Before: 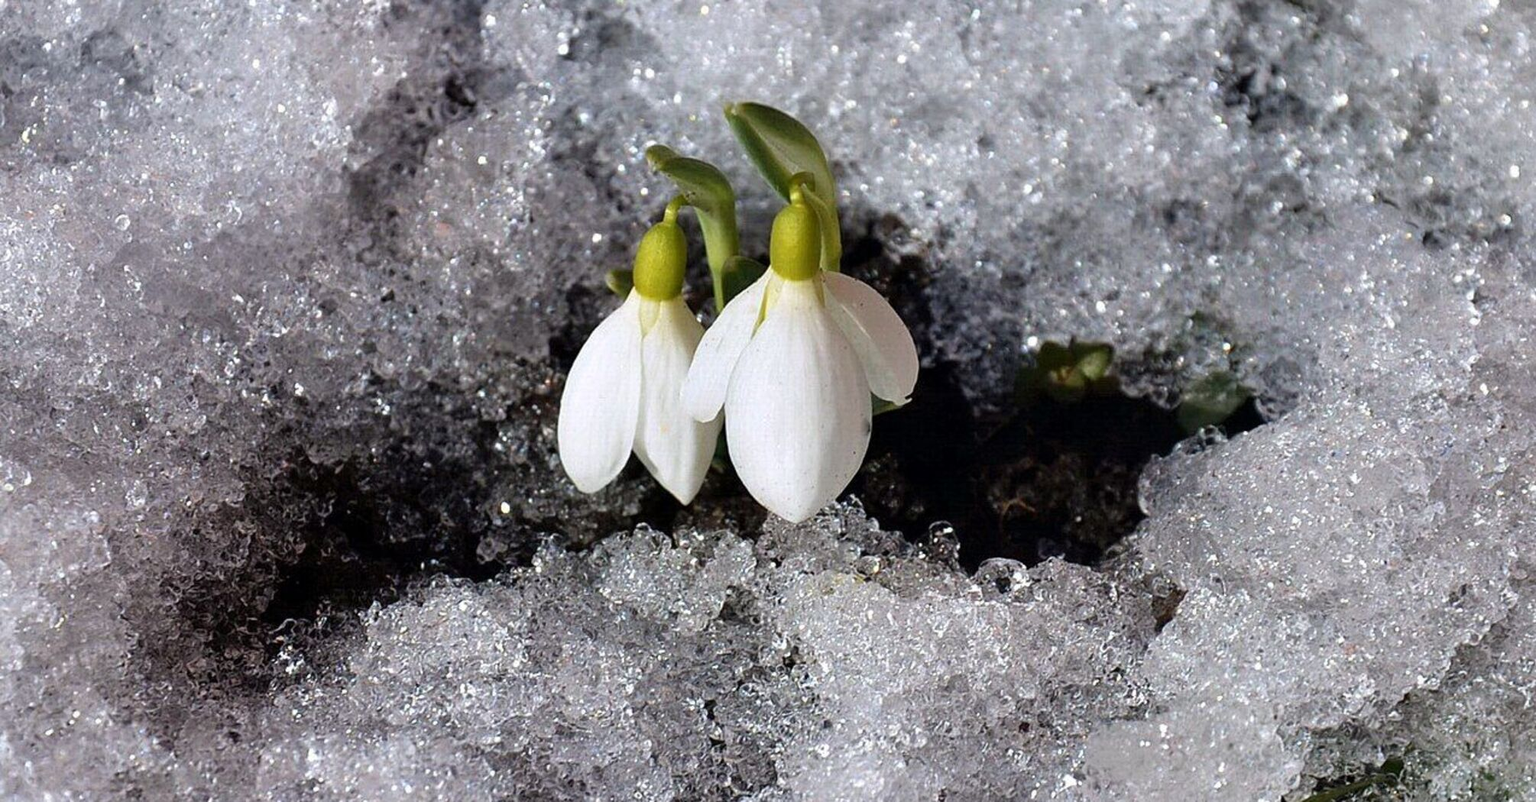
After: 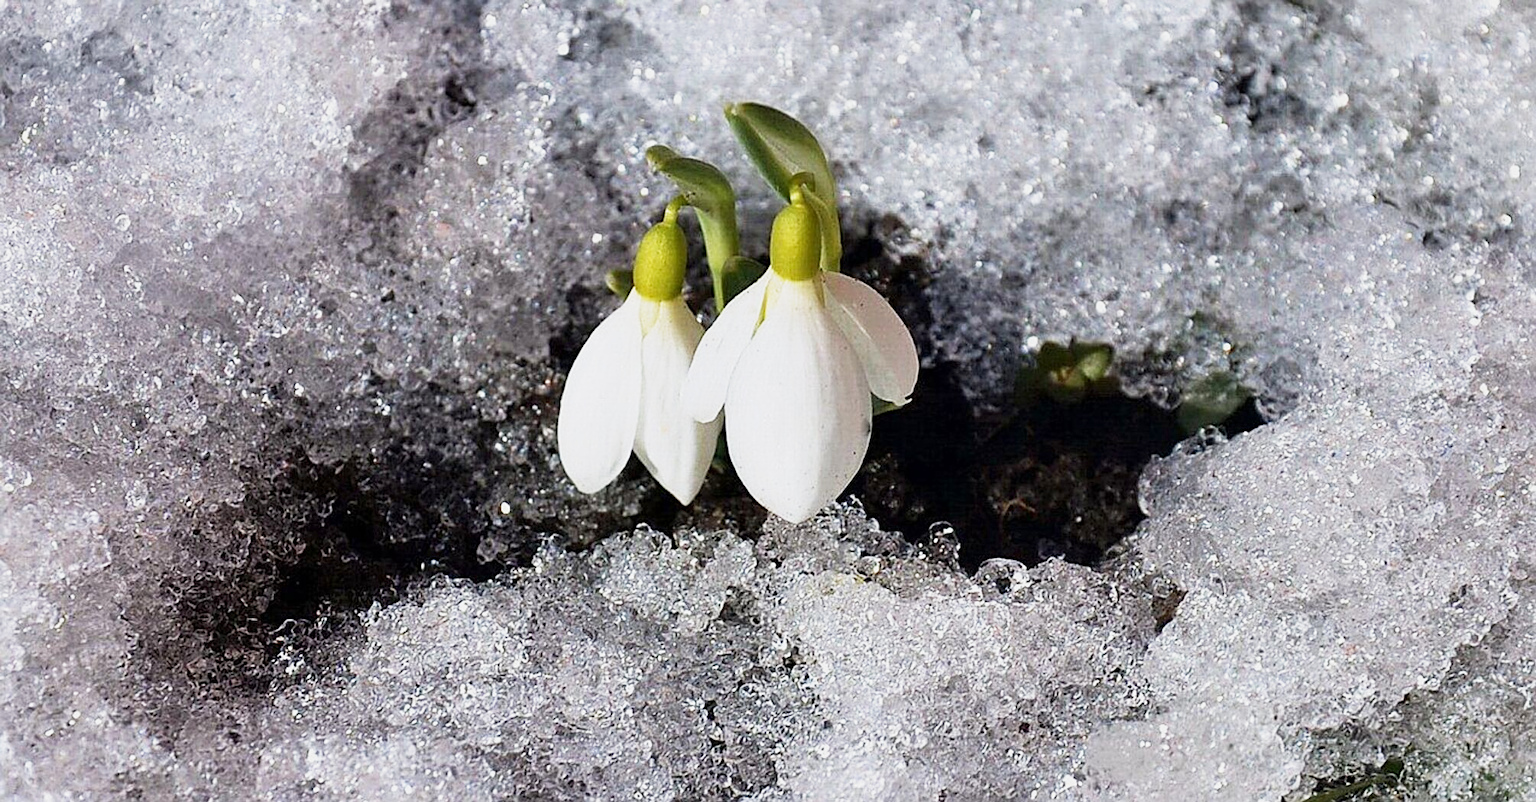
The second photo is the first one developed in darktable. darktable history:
base curve: curves: ch0 [(0, 0) (0.088, 0.125) (0.176, 0.251) (0.354, 0.501) (0.613, 0.749) (1, 0.877)], preserve colors none
sharpen: on, module defaults
